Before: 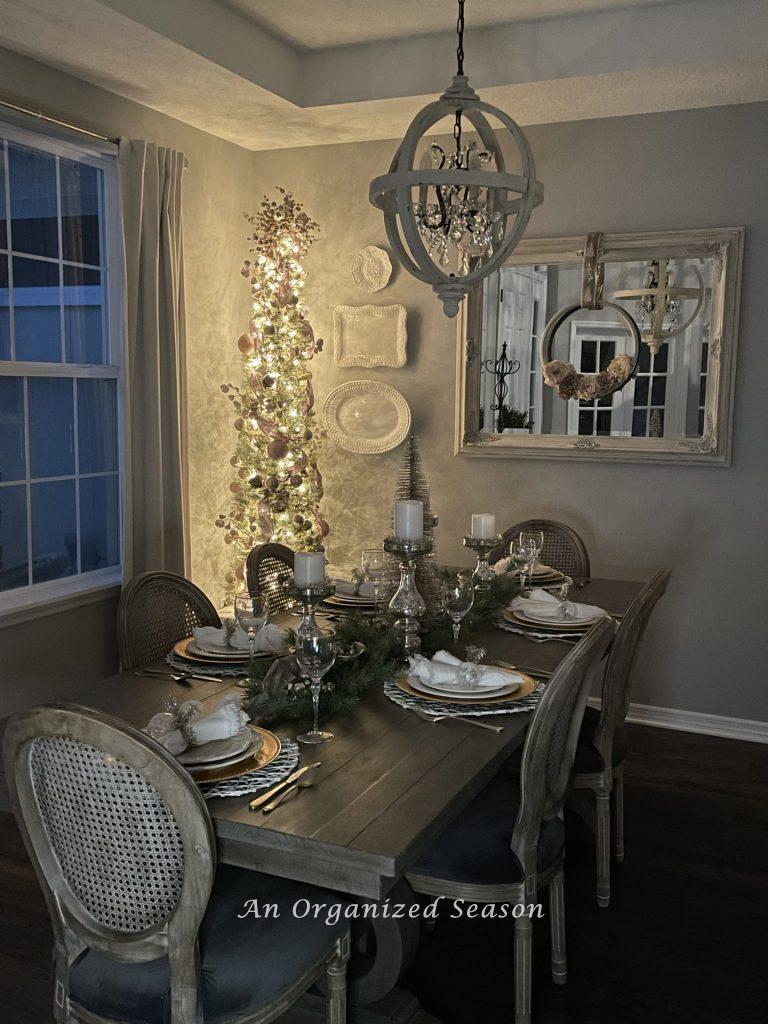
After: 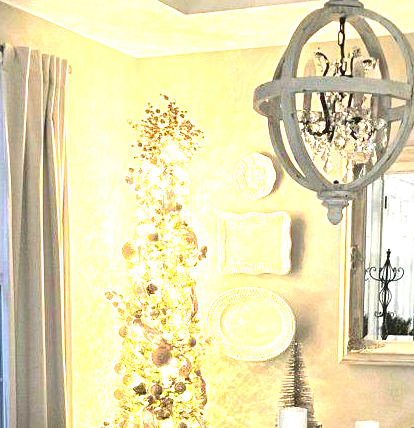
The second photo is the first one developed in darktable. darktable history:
exposure: exposure 0.741 EV, compensate exposure bias true, compensate highlight preservation false
crop: left 15.162%, top 9.134%, right 30.825%, bottom 49.029%
contrast brightness saturation: contrast 0.029, brightness 0.068, saturation 0.134
color balance rgb: perceptual saturation grading › global saturation 0.667%, perceptual brilliance grading › global brilliance 30.585%, perceptual brilliance grading › highlights 12.477%, perceptual brilliance grading › mid-tones 23.352%
